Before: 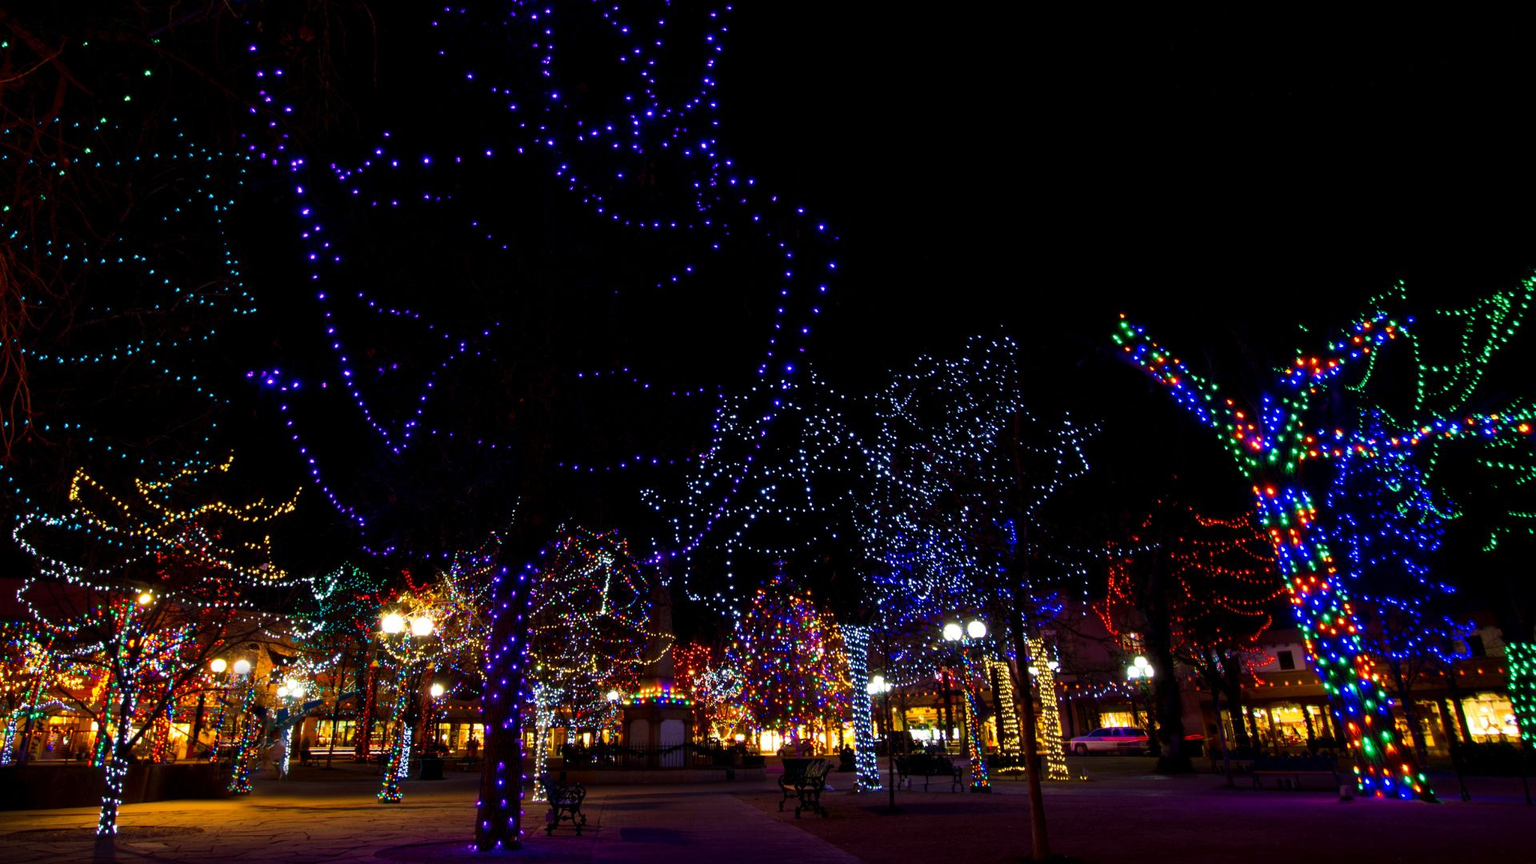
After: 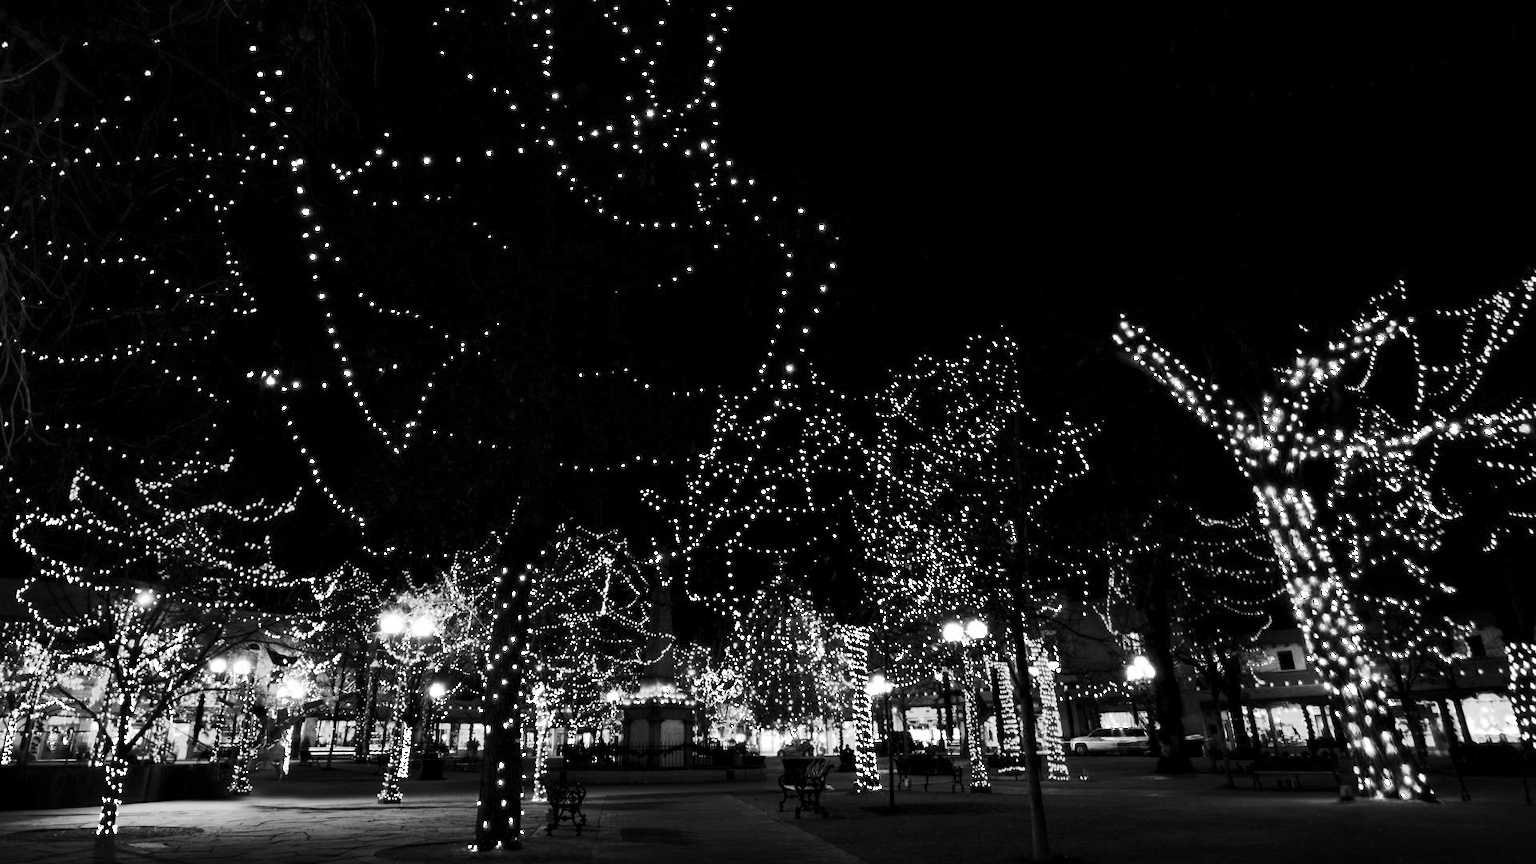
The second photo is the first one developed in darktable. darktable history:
color zones: curves: ch0 [(0, 0.613) (0.01, 0.613) (0.245, 0.448) (0.498, 0.529) (0.642, 0.665) (0.879, 0.777) (0.99, 0.613)]; ch1 [(0, 0) (0.143, 0) (0.286, 0) (0.429, 0) (0.571, 0) (0.714, 0) (0.857, 0)]
local contrast: mode bilateral grid, contrast 19, coarseness 51, detail 119%, midtone range 0.2
base curve: curves: ch0 [(0, 0) (0.028, 0.03) (0.121, 0.232) (0.46, 0.748) (0.859, 0.968) (1, 1)]
contrast brightness saturation: contrast 0.205, brightness 0.142, saturation 0.135
